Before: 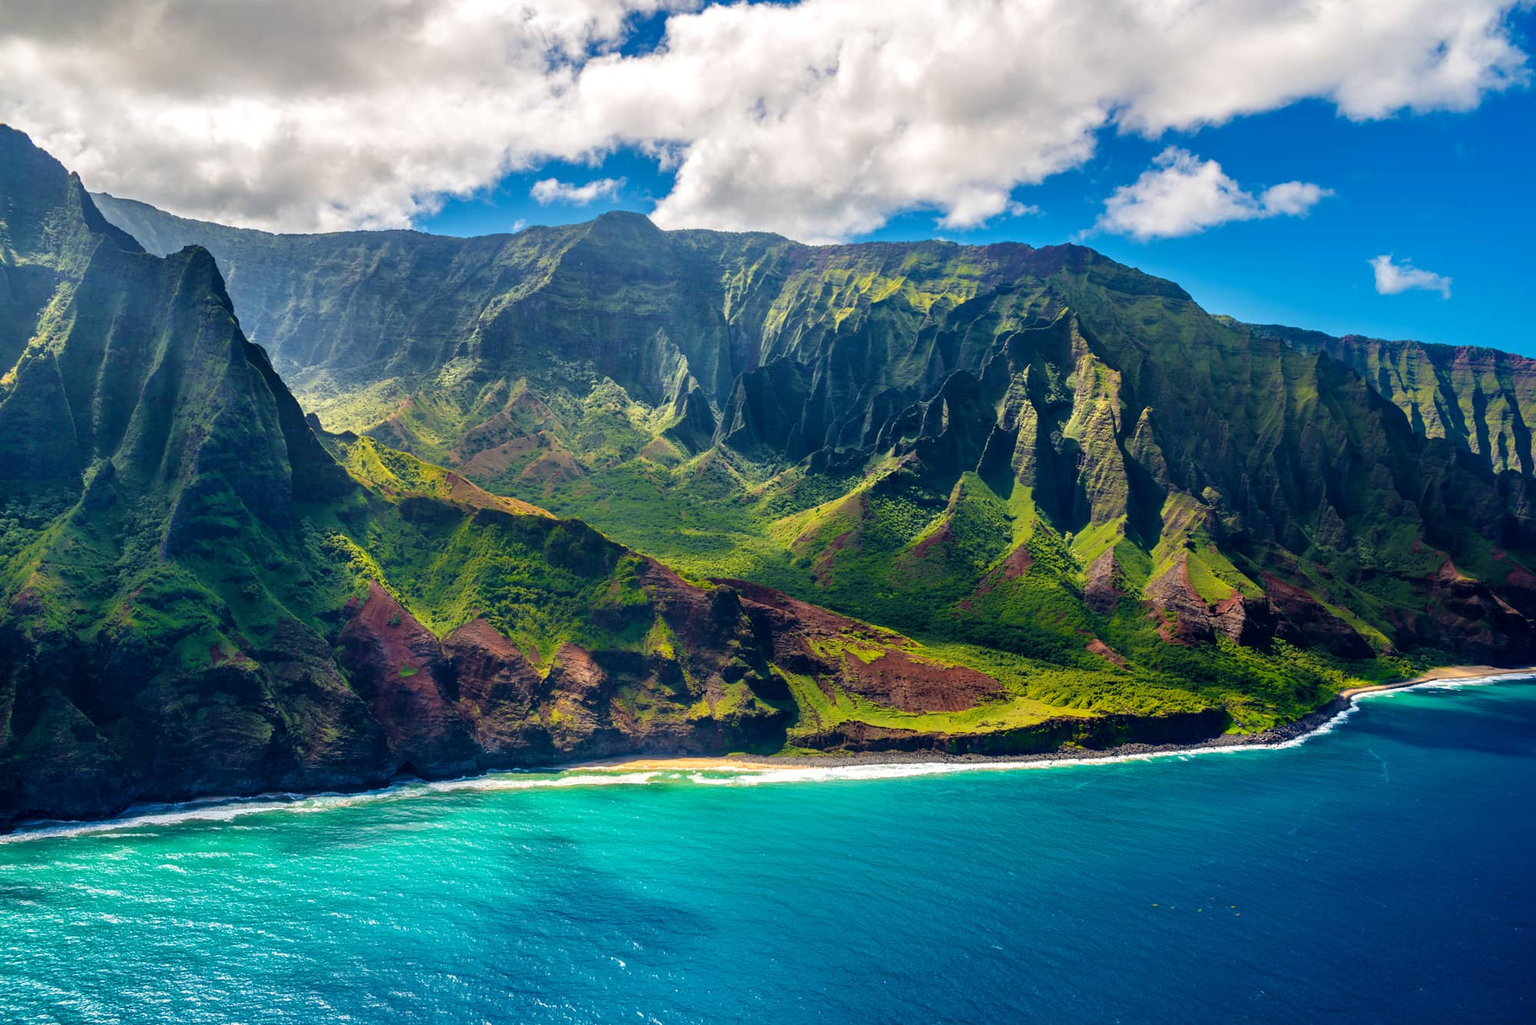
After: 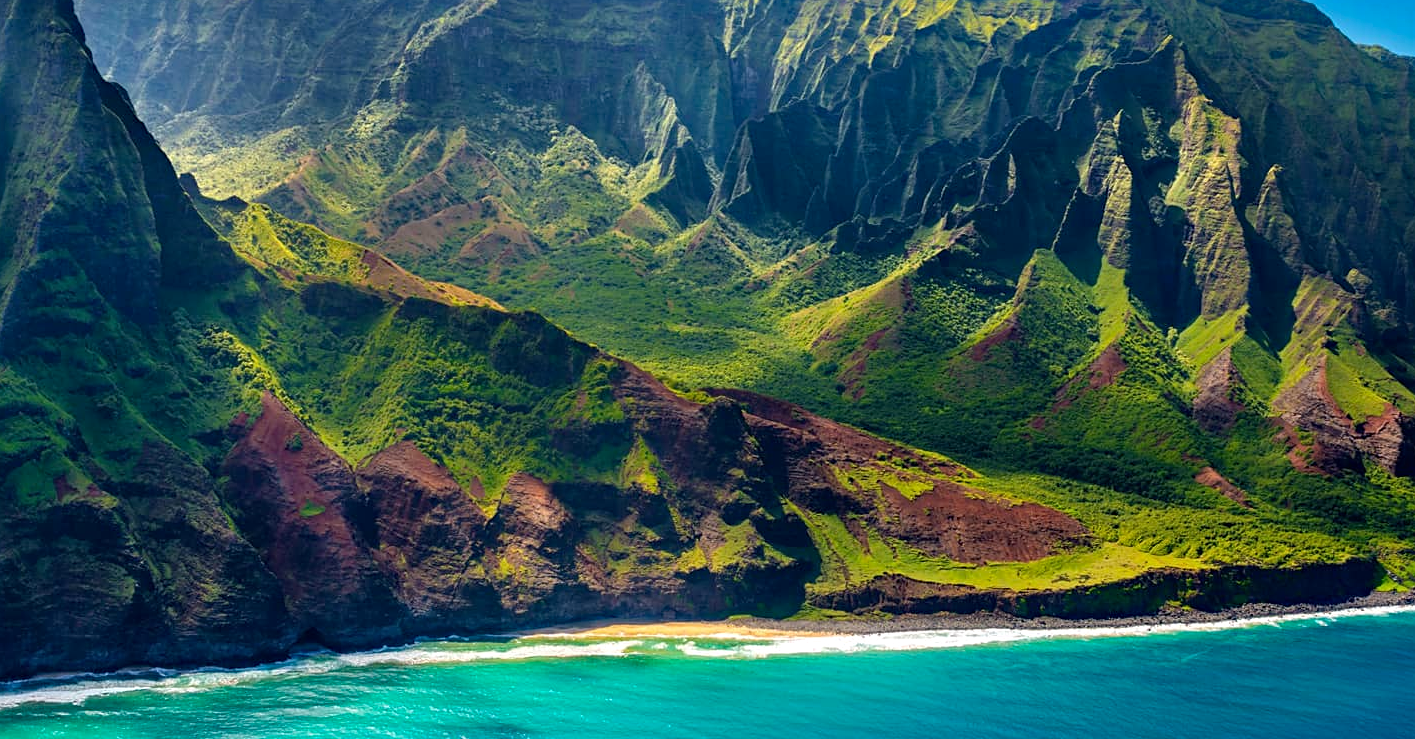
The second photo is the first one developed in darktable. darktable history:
crop: left 10.978%, top 27.387%, right 18.271%, bottom 17.239%
haze removal: compatibility mode true, adaptive false
sharpen: amount 0.217
